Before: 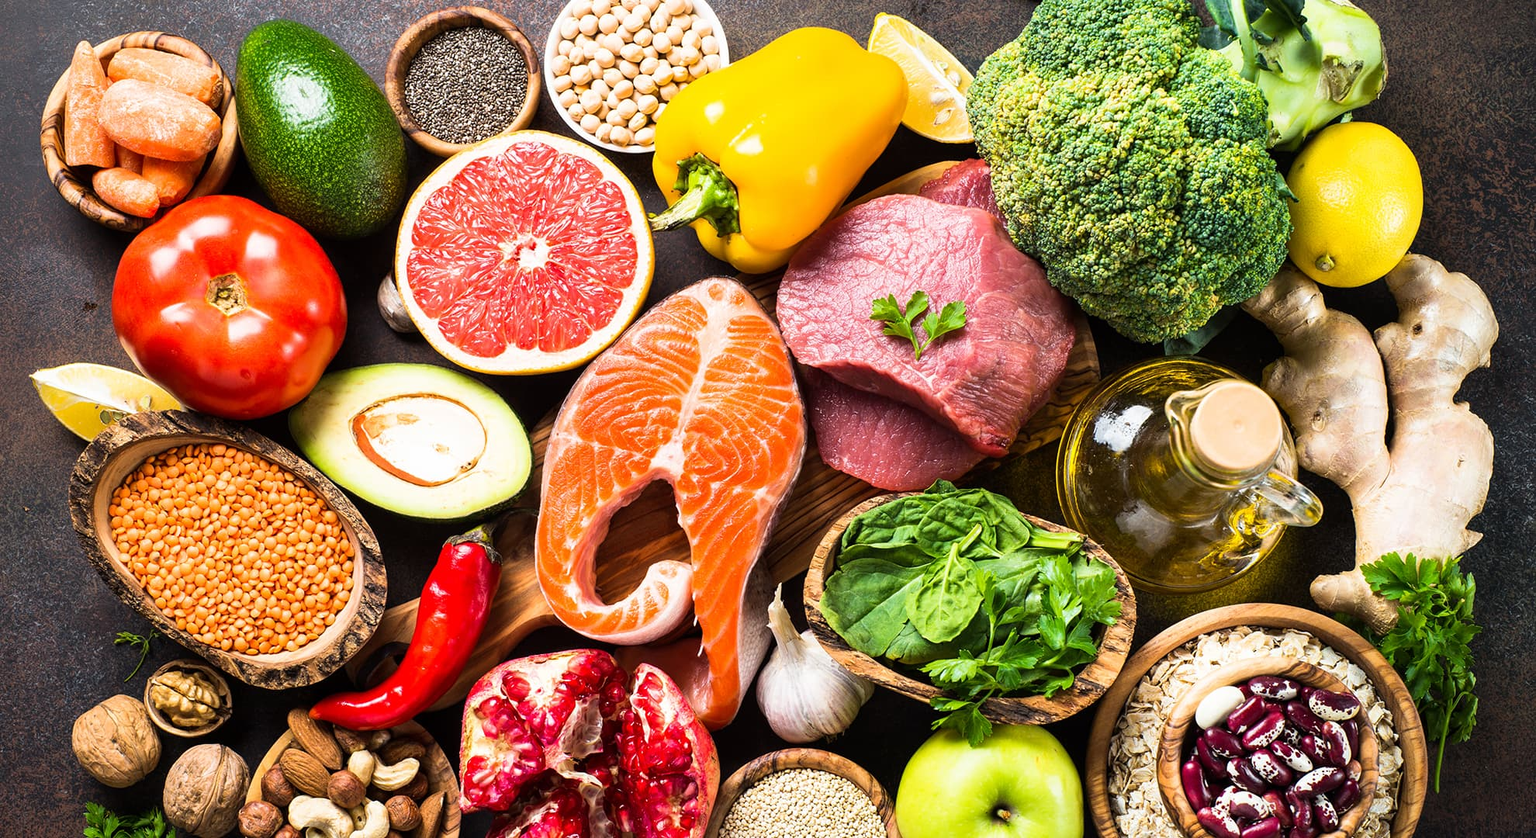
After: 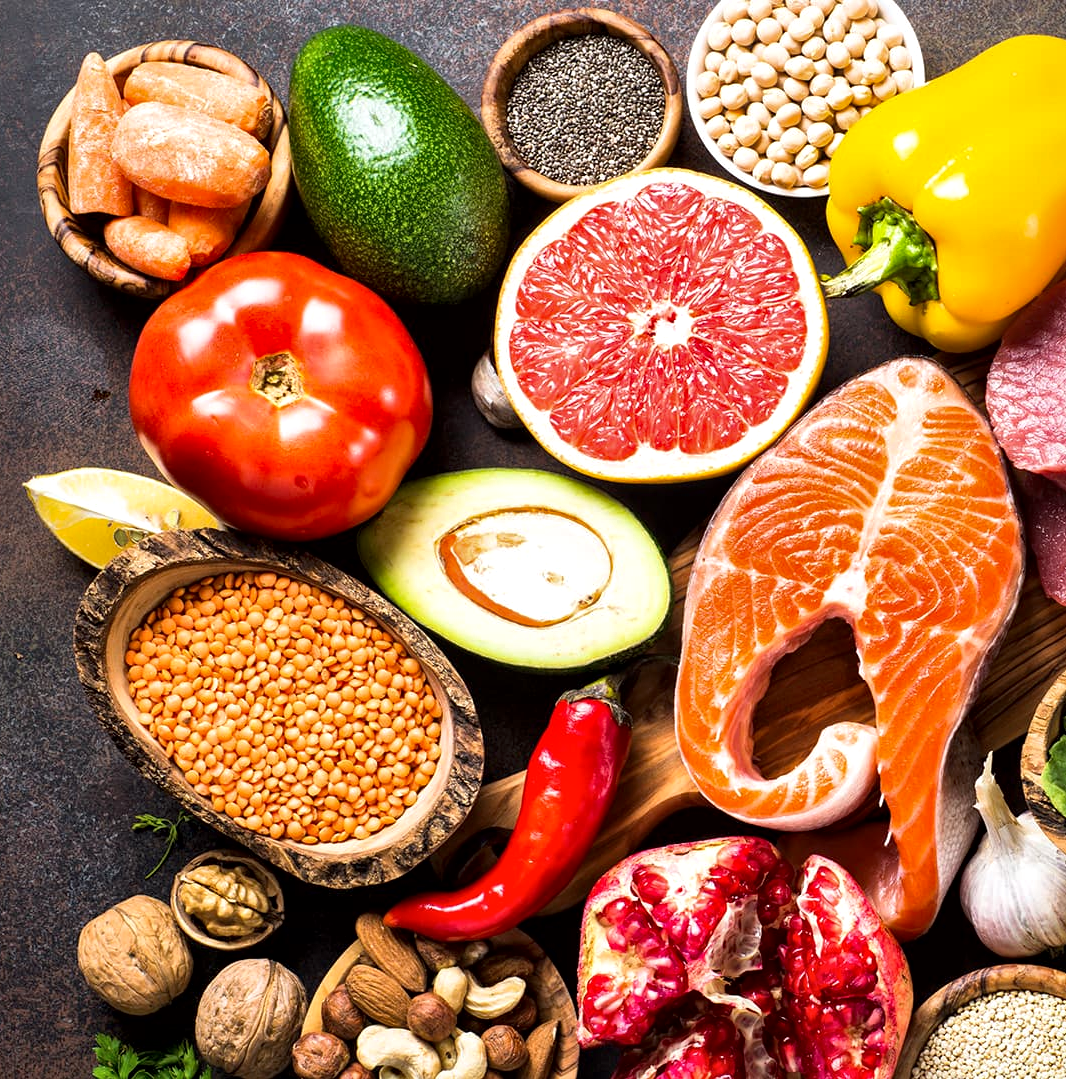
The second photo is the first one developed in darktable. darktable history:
local contrast: mode bilateral grid, contrast 20, coarseness 51, detail 161%, midtone range 0.2
crop: left 0.776%, right 45.382%, bottom 0.085%
haze removal: compatibility mode true, adaptive false
